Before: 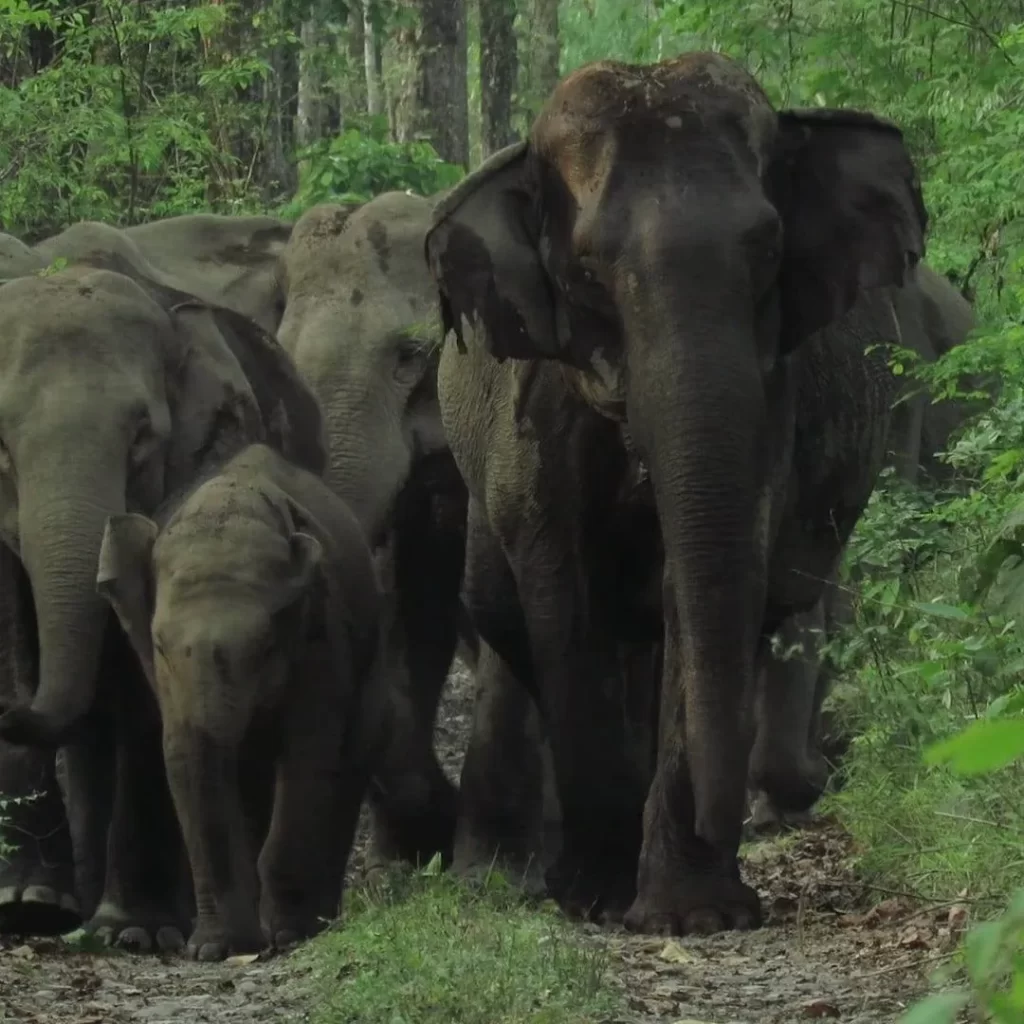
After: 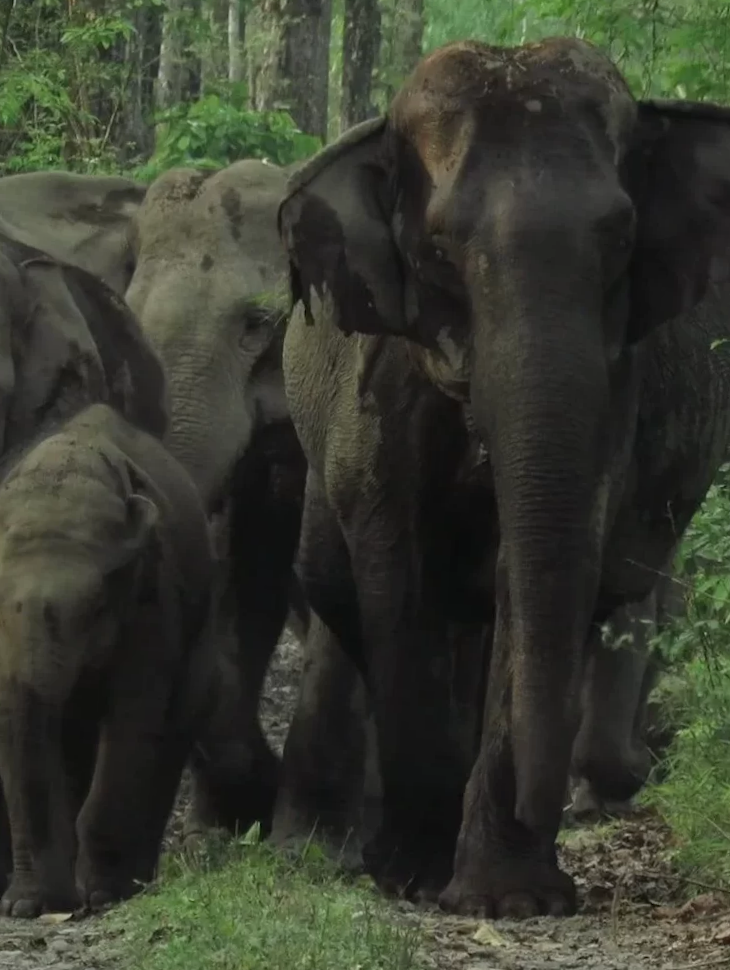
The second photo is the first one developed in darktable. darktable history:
crop and rotate: angle -3.21°, left 13.959%, top 0.035%, right 10.859%, bottom 0.053%
